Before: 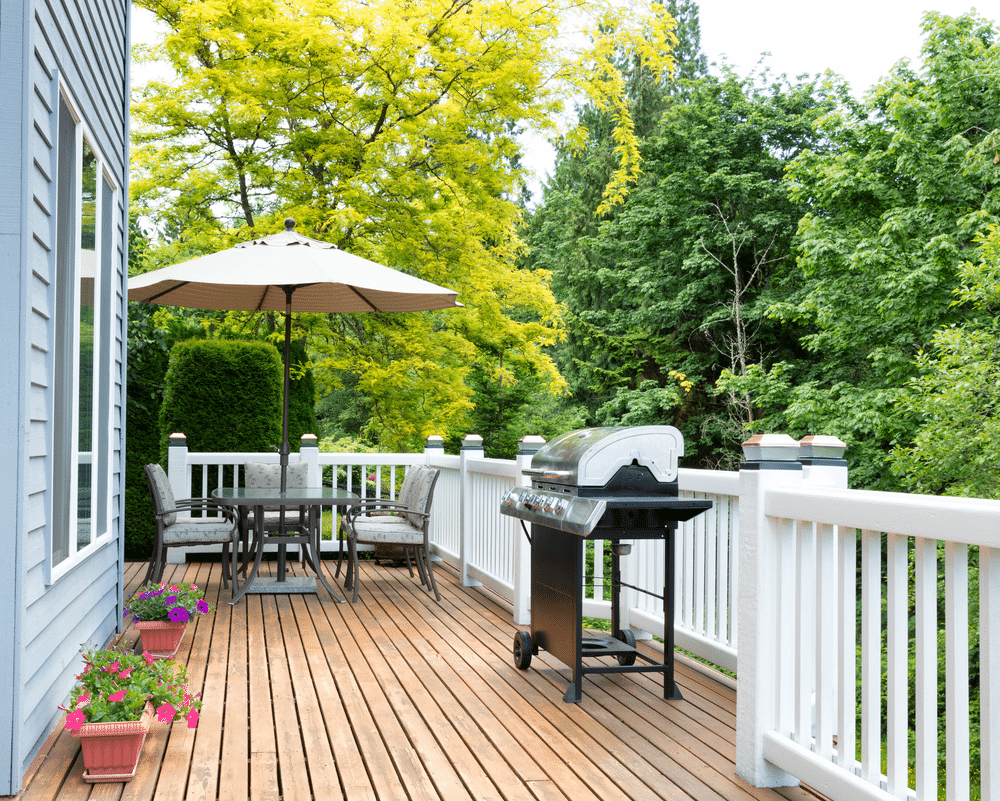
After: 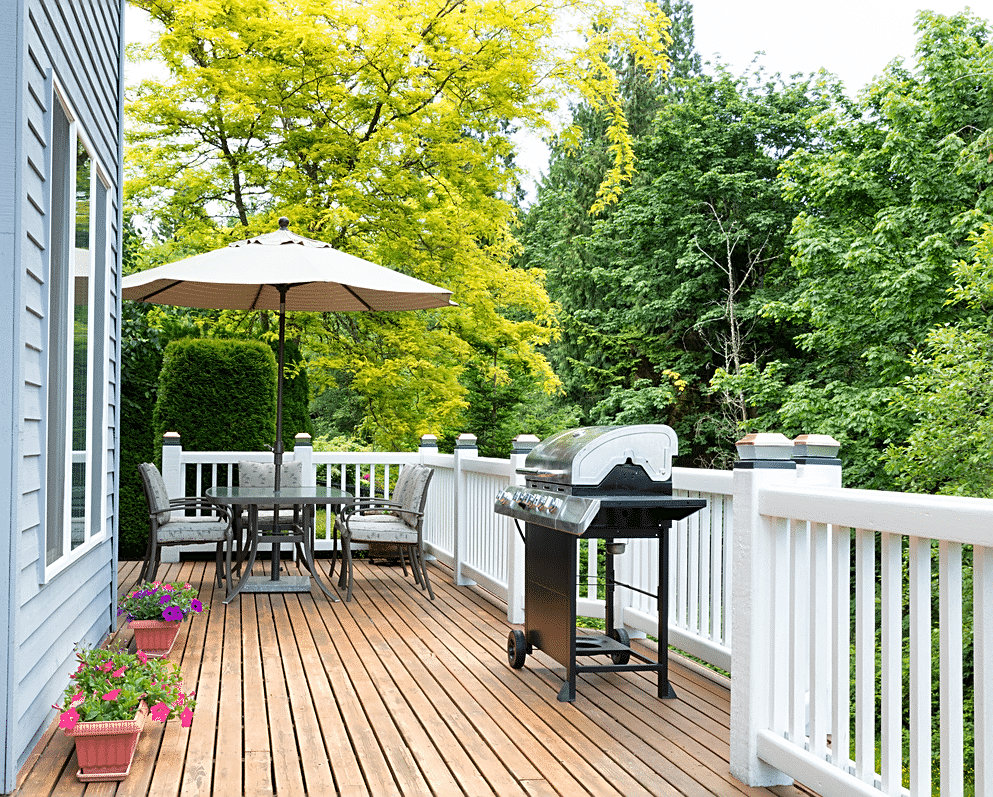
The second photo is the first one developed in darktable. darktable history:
sharpen: on, module defaults
crop and rotate: left 0.614%, top 0.179%, bottom 0.309%
